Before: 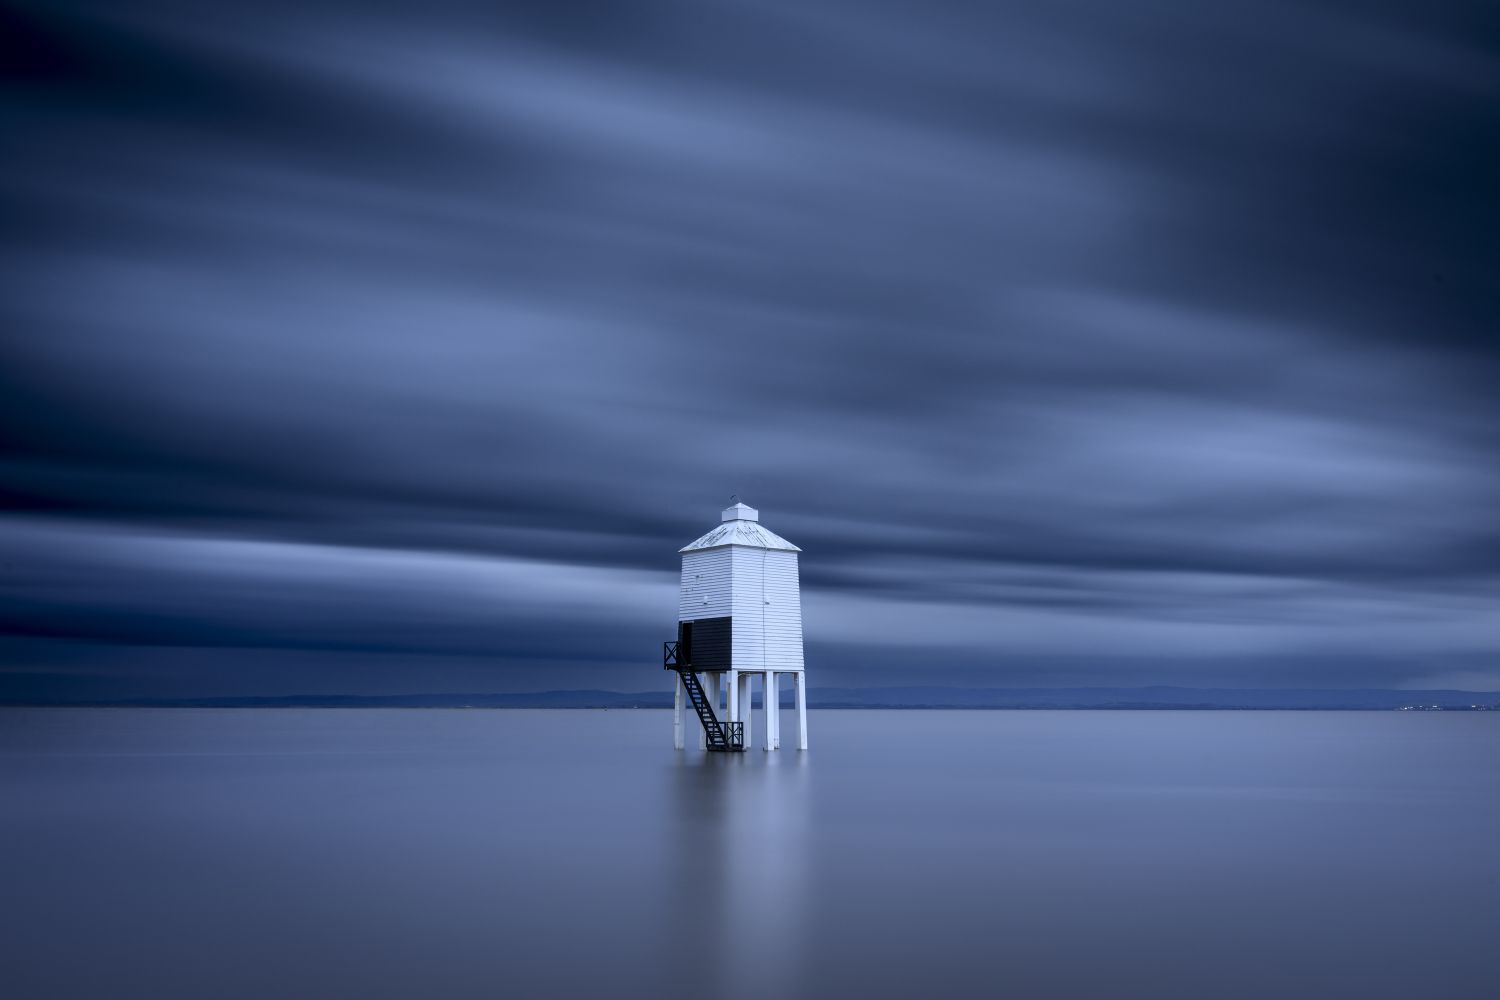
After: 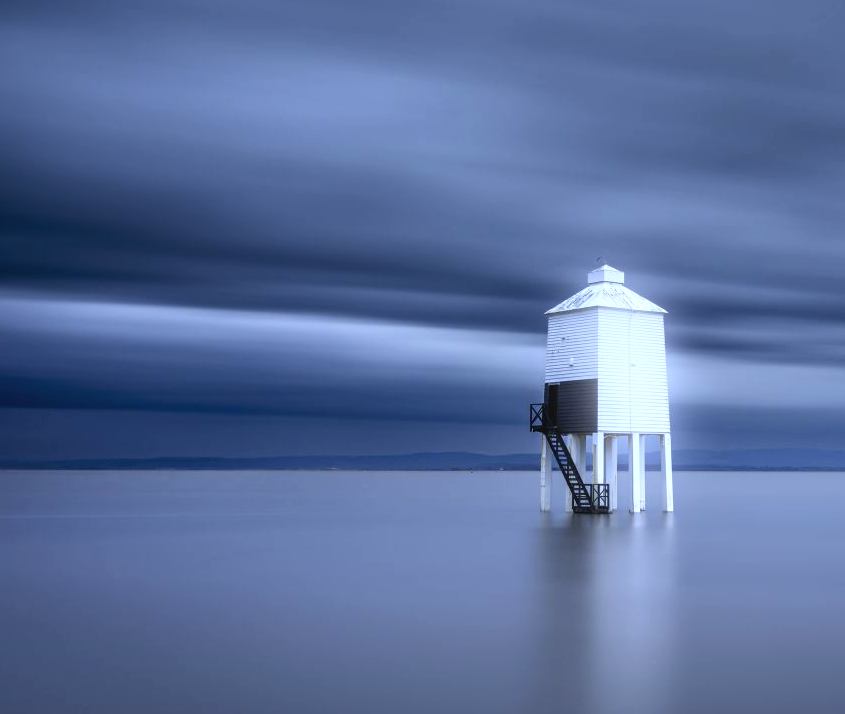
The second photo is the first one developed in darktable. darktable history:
exposure: black level correction -0.002, exposure 0.54 EV, compensate highlight preservation false
crop: left 8.966%, top 23.852%, right 34.699%, bottom 4.703%
bloom: size 5%, threshold 95%, strength 15%
